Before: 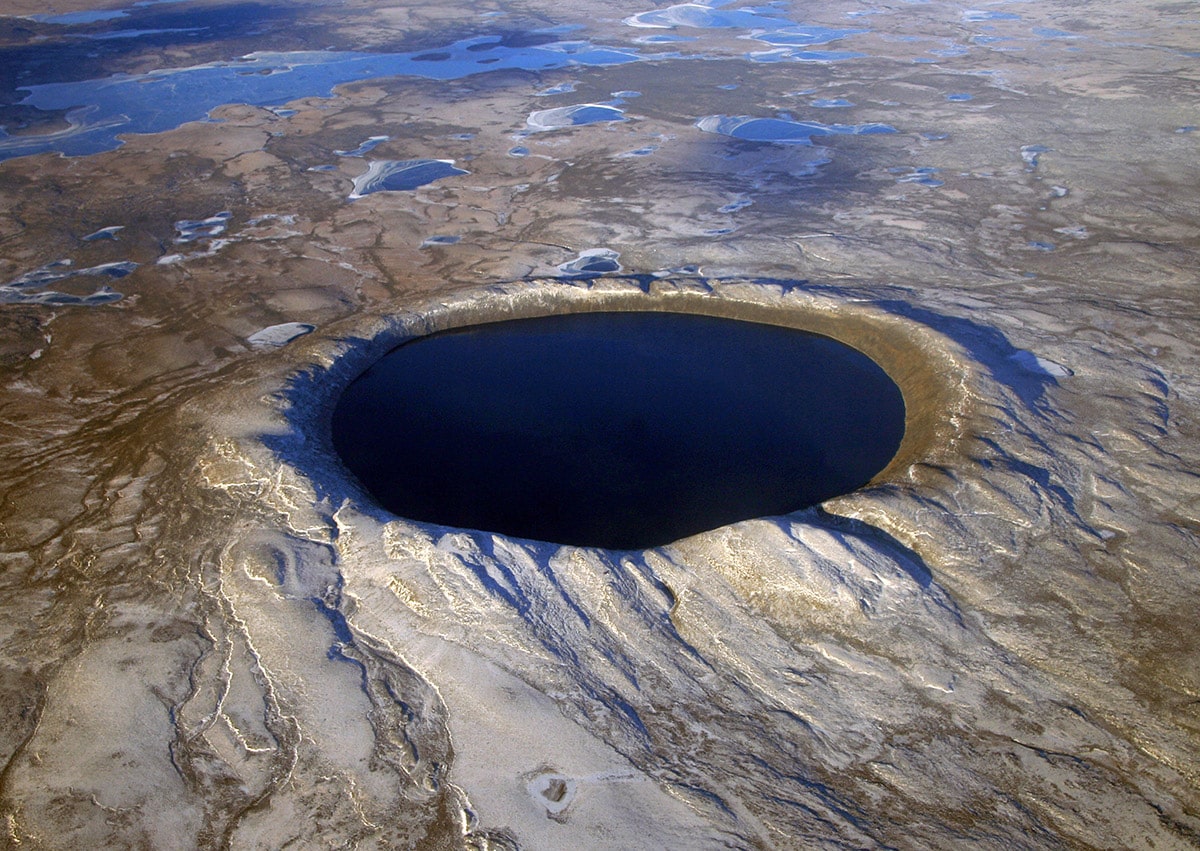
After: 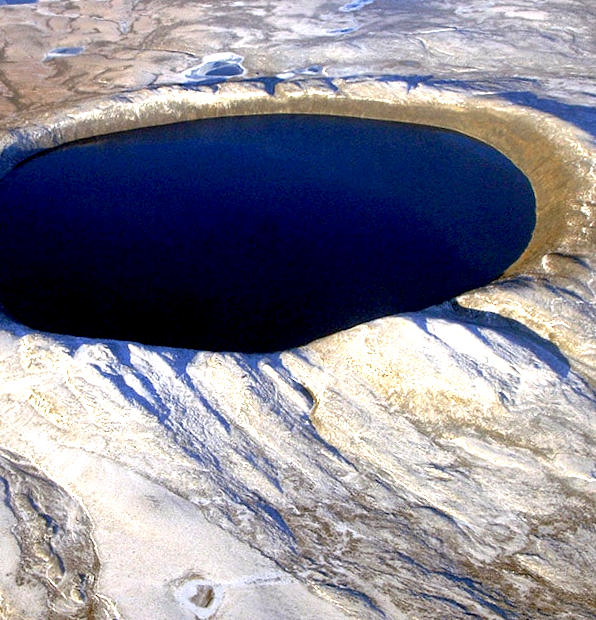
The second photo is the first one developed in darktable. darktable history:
exposure: black level correction 0.008, exposure 0.979 EV, compensate highlight preservation false
rotate and perspective: rotation -2.56°, automatic cropping off
crop: left 31.379%, top 24.658%, right 20.326%, bottom 6.628%
